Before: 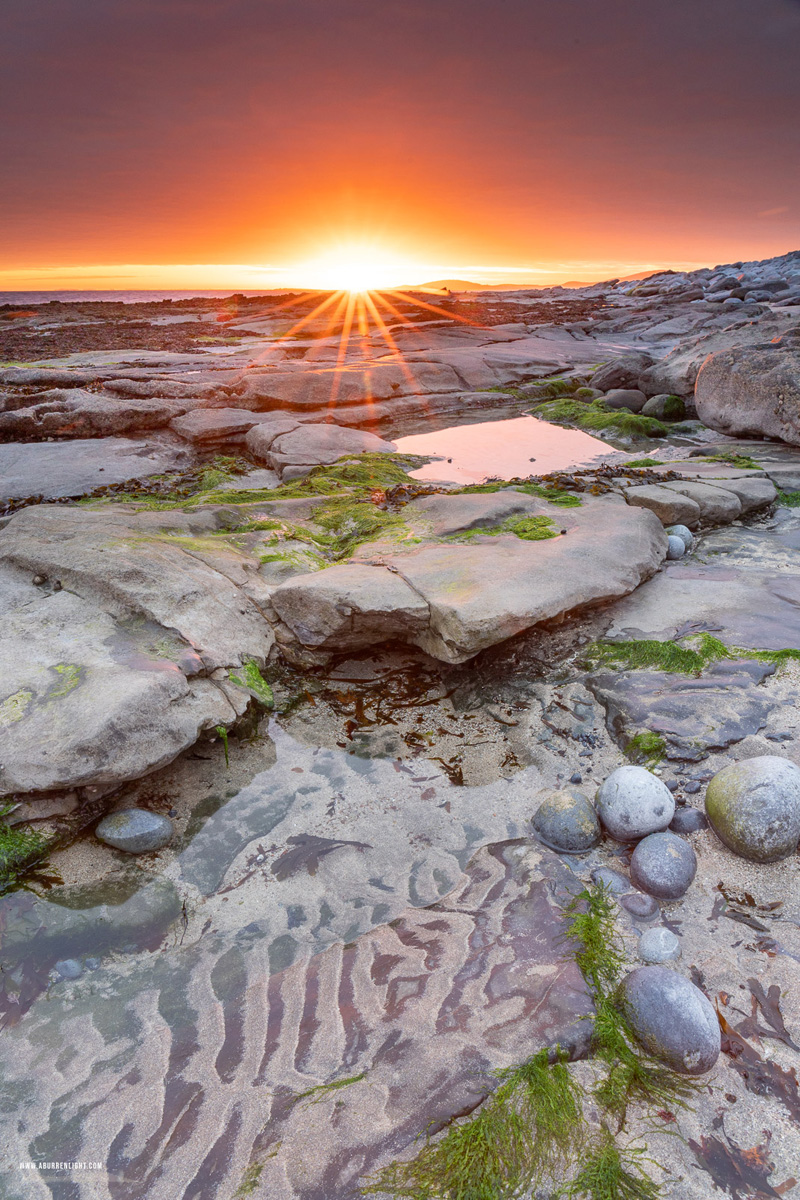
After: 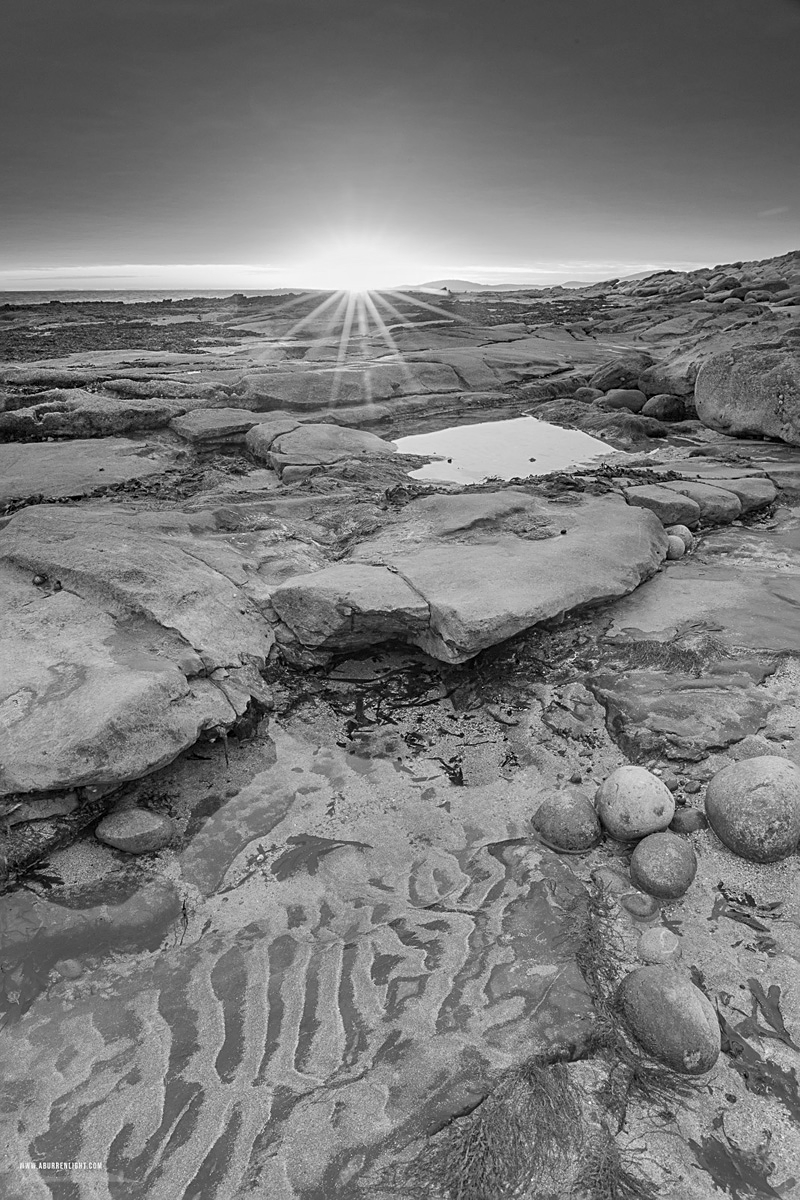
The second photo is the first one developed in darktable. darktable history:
monochrome: a 26.22, b 42.67, size 0.8
sharpen: on, module defaults
color contrast: green-magenta contrast 0.81
